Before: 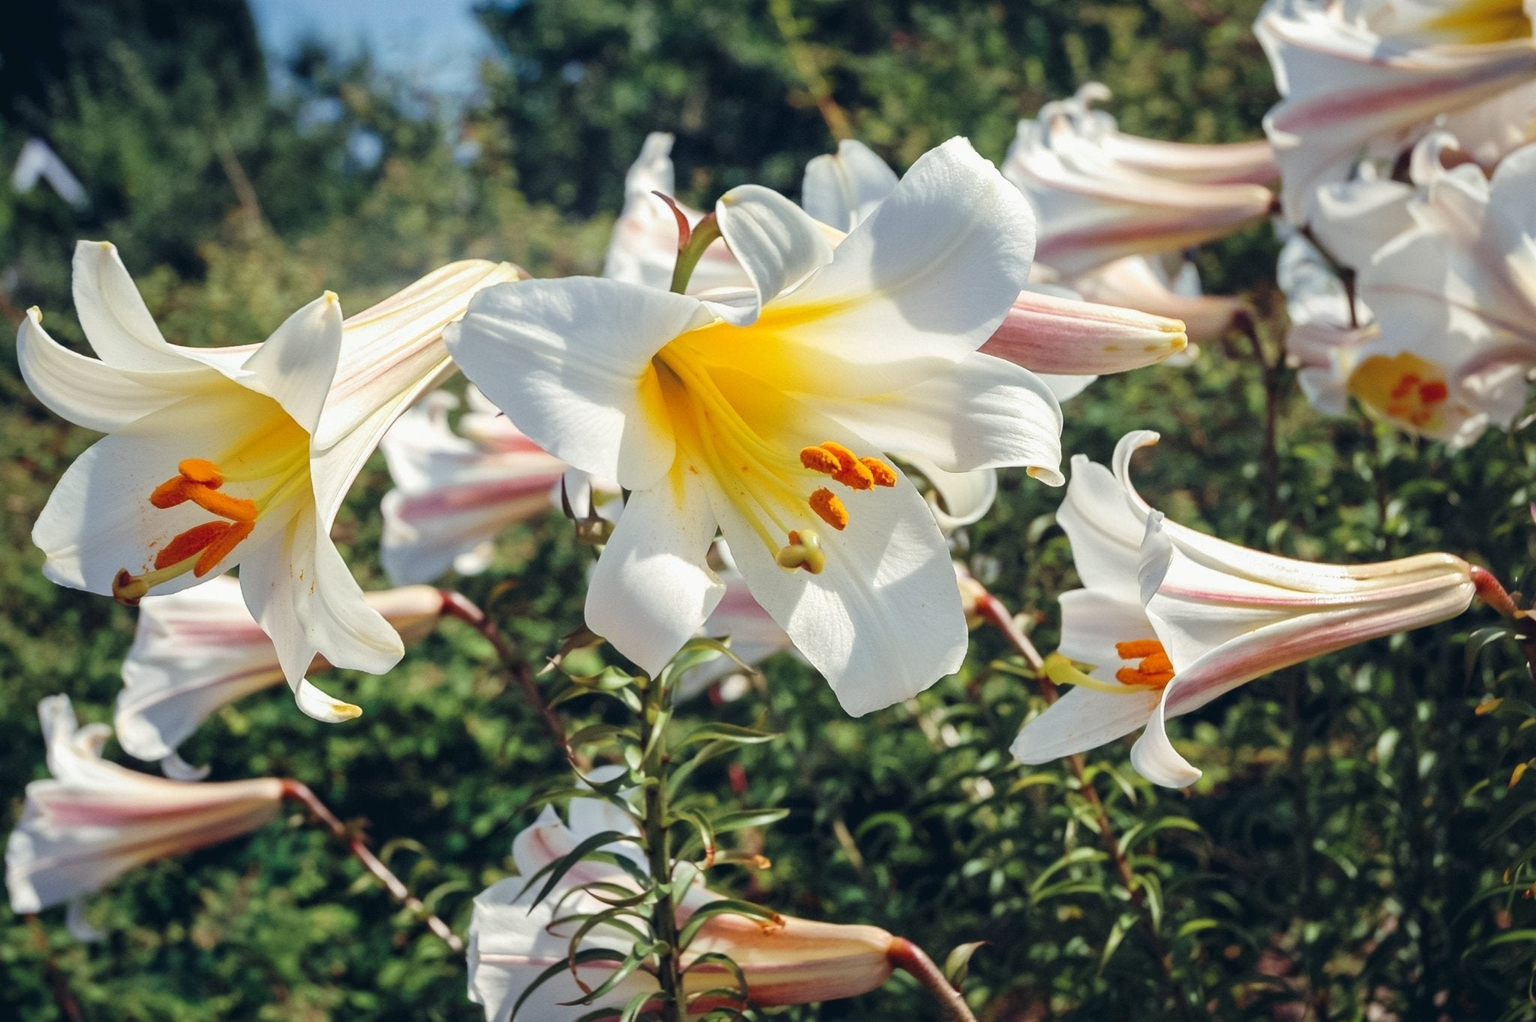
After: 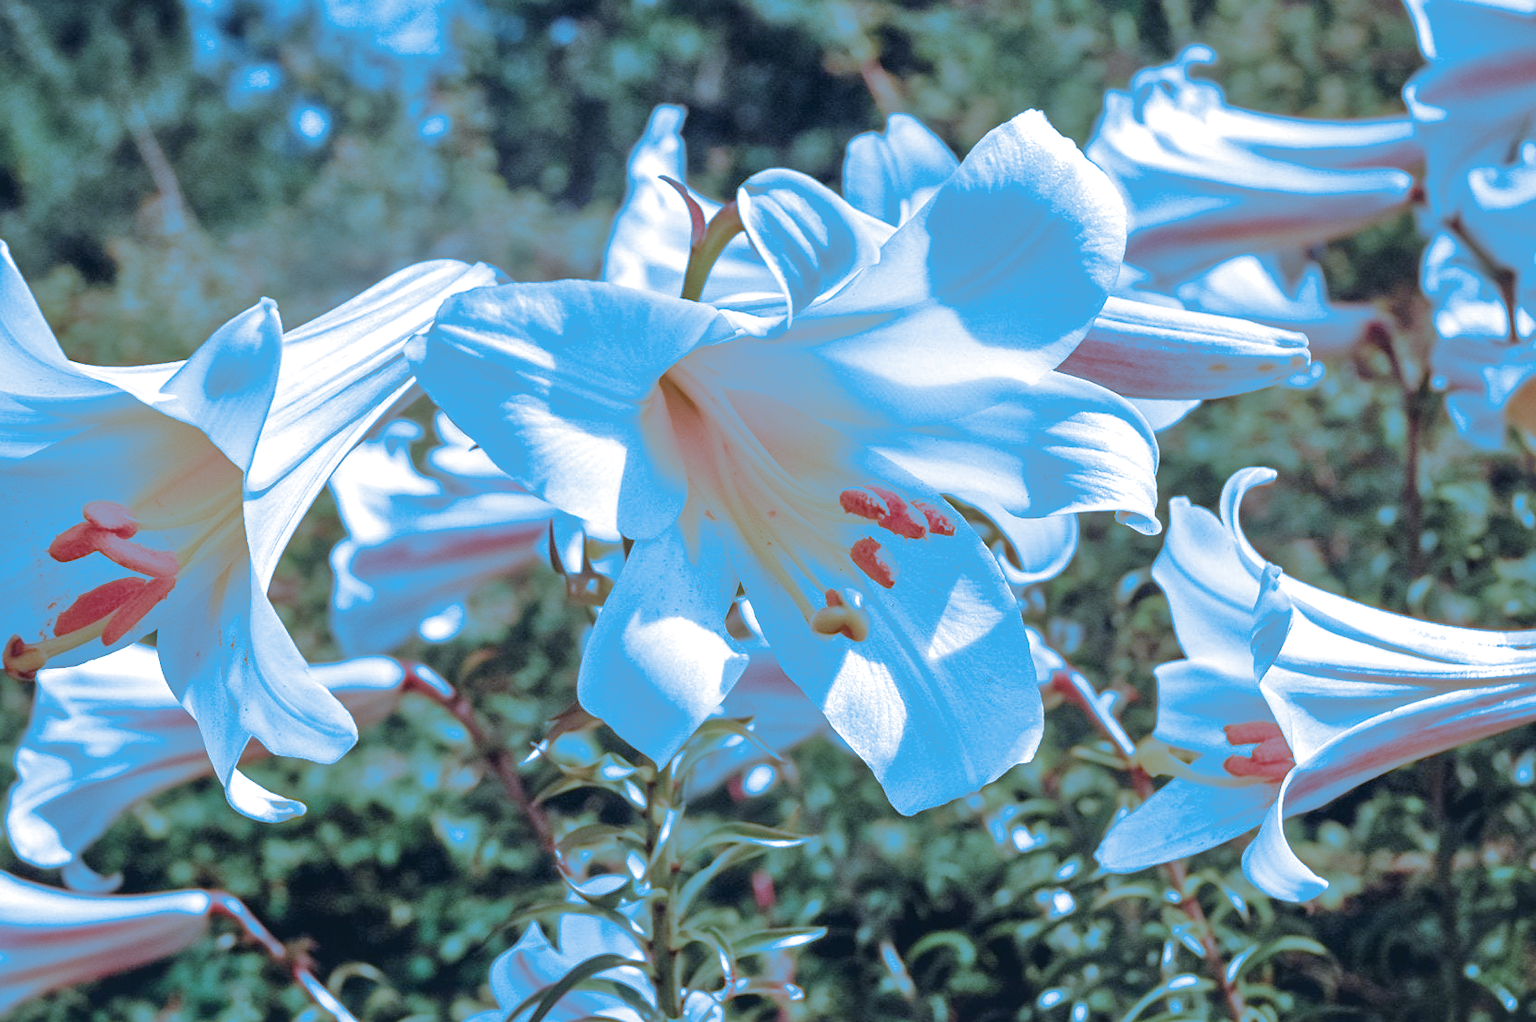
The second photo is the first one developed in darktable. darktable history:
crop and rotate: left 7.196%, top 4.574%, right 10.605%, bottom 13.178%
tone equalizer: -7 EV 0.15 EV, -6 EV 0.6 EV, -5 EV 1.15 EV, -4 EV 1.33 EV, -3 EV 1.15 EV, -2 EV 0.6 EV, -1 EV 0.15 EV, mask exposure compensation -0.5 EV
shadows and highlights: shadows 62.66, white point adjustment 0.37, highlights -34.44, compress 83.82%
white balance: red 1.004, blue 1.096
split-toning: shadows › hue 220°, shadows › saturation 0.64, highlights › hue 220°, highlights › saturation 0.64, balance 0, compress 5.22%
